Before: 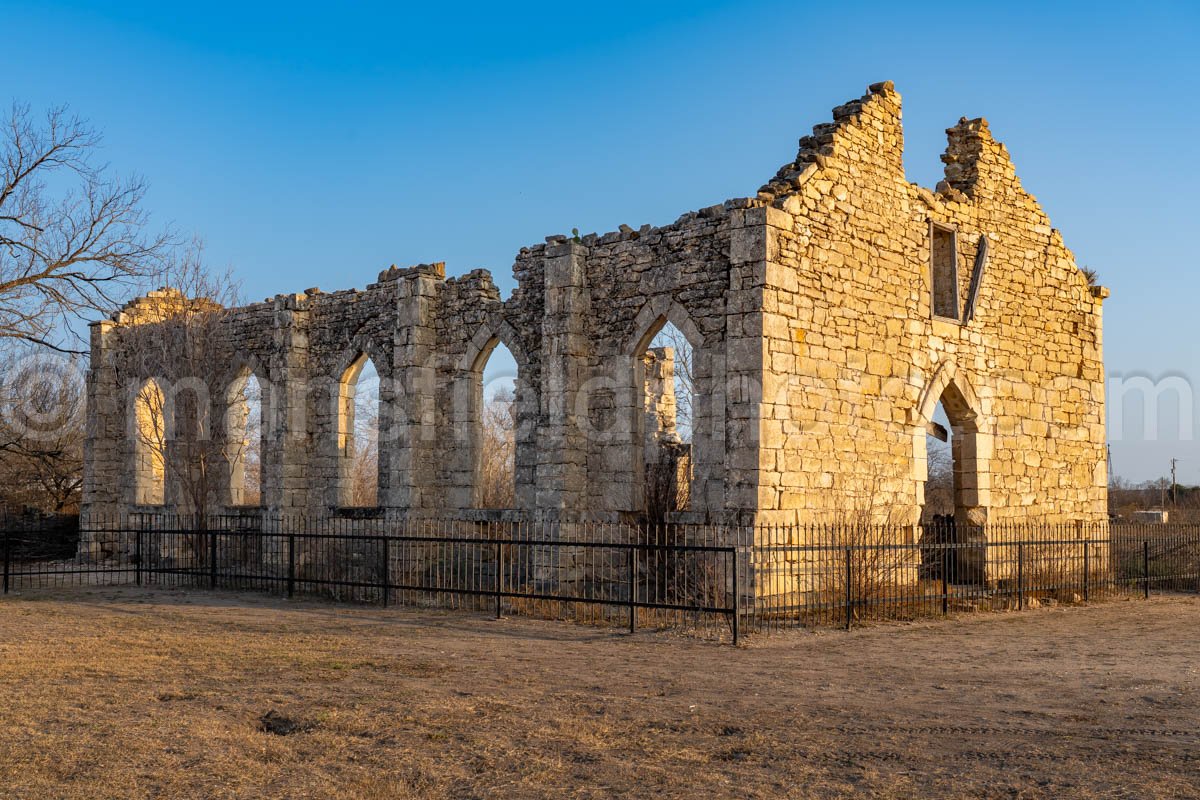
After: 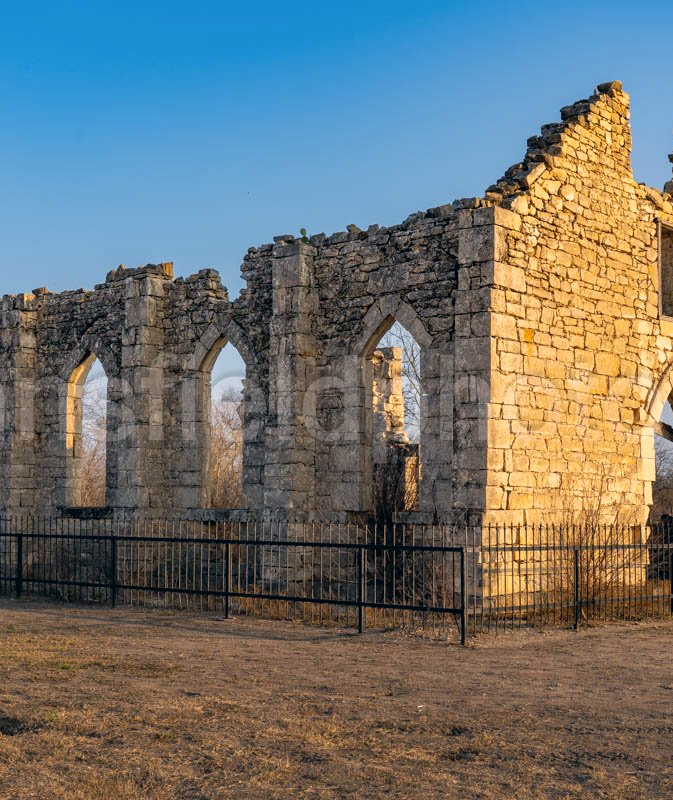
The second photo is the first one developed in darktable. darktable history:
color correction: highlights a* 5.46, highlights b* 5.33, shadows a* -4.12, shadows b* -5.21
crop and rotate: left 22.713%, right 21.124%
